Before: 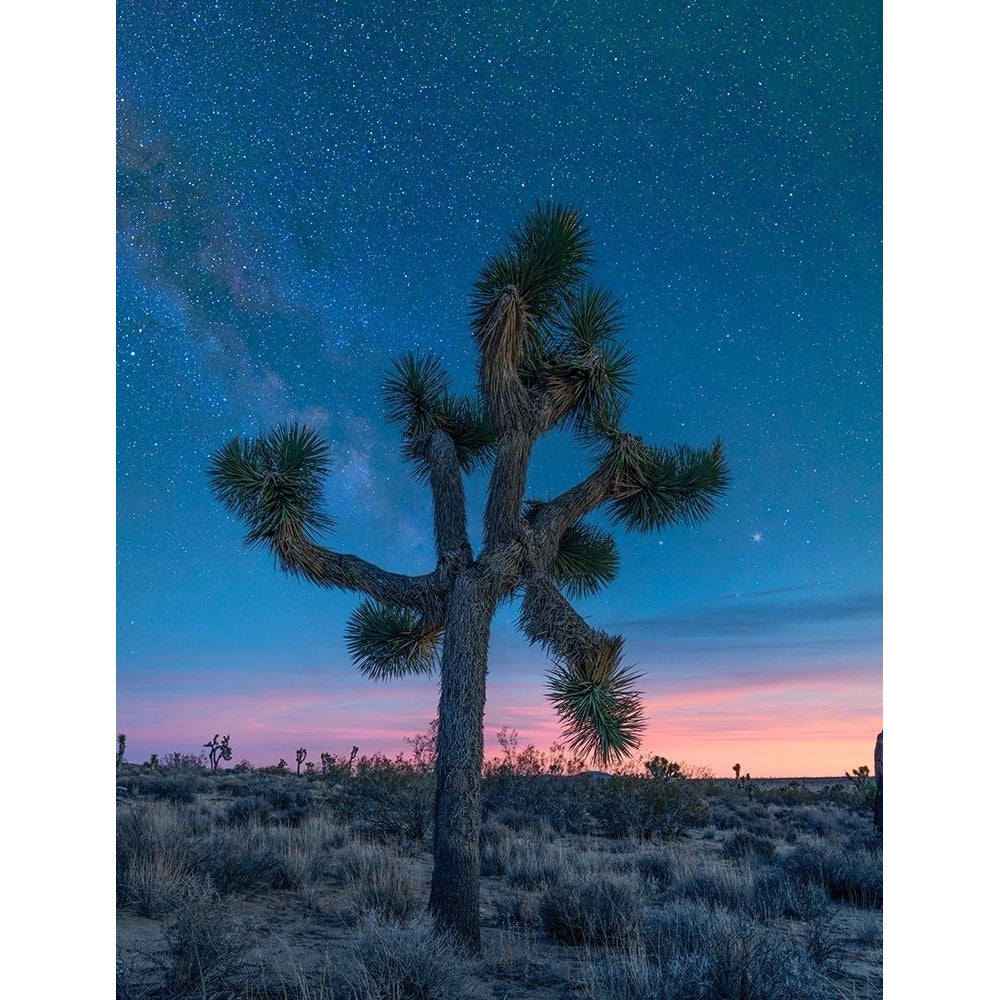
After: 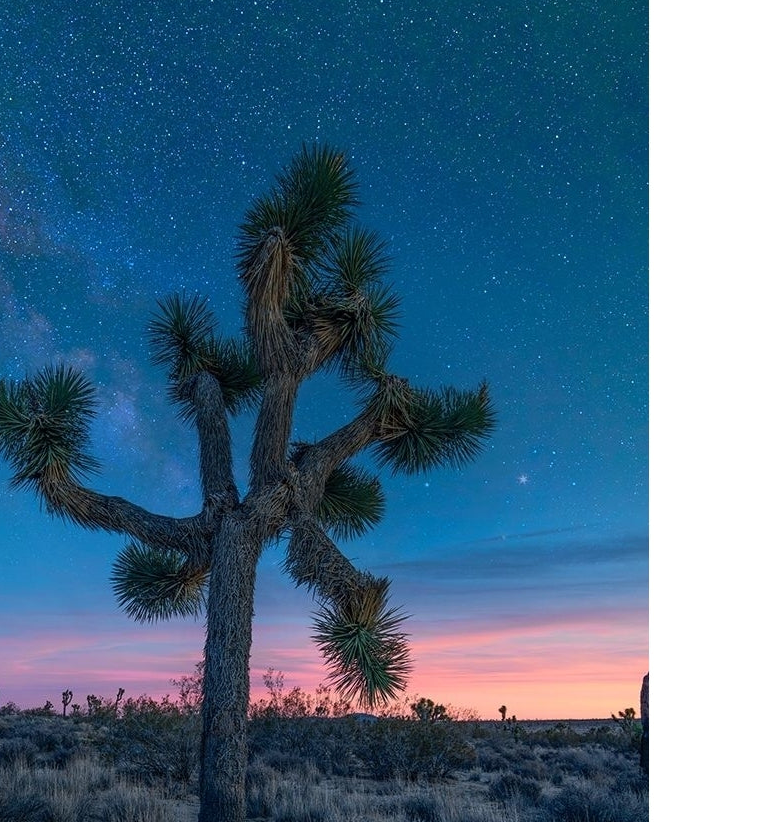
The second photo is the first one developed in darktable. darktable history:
crop: left 23.422%, top 5.823%, bottom 11.891%
base curve: curves: ch0 [(0, 0) (0.303, 0.277) (1, 1)], preserve colors none
